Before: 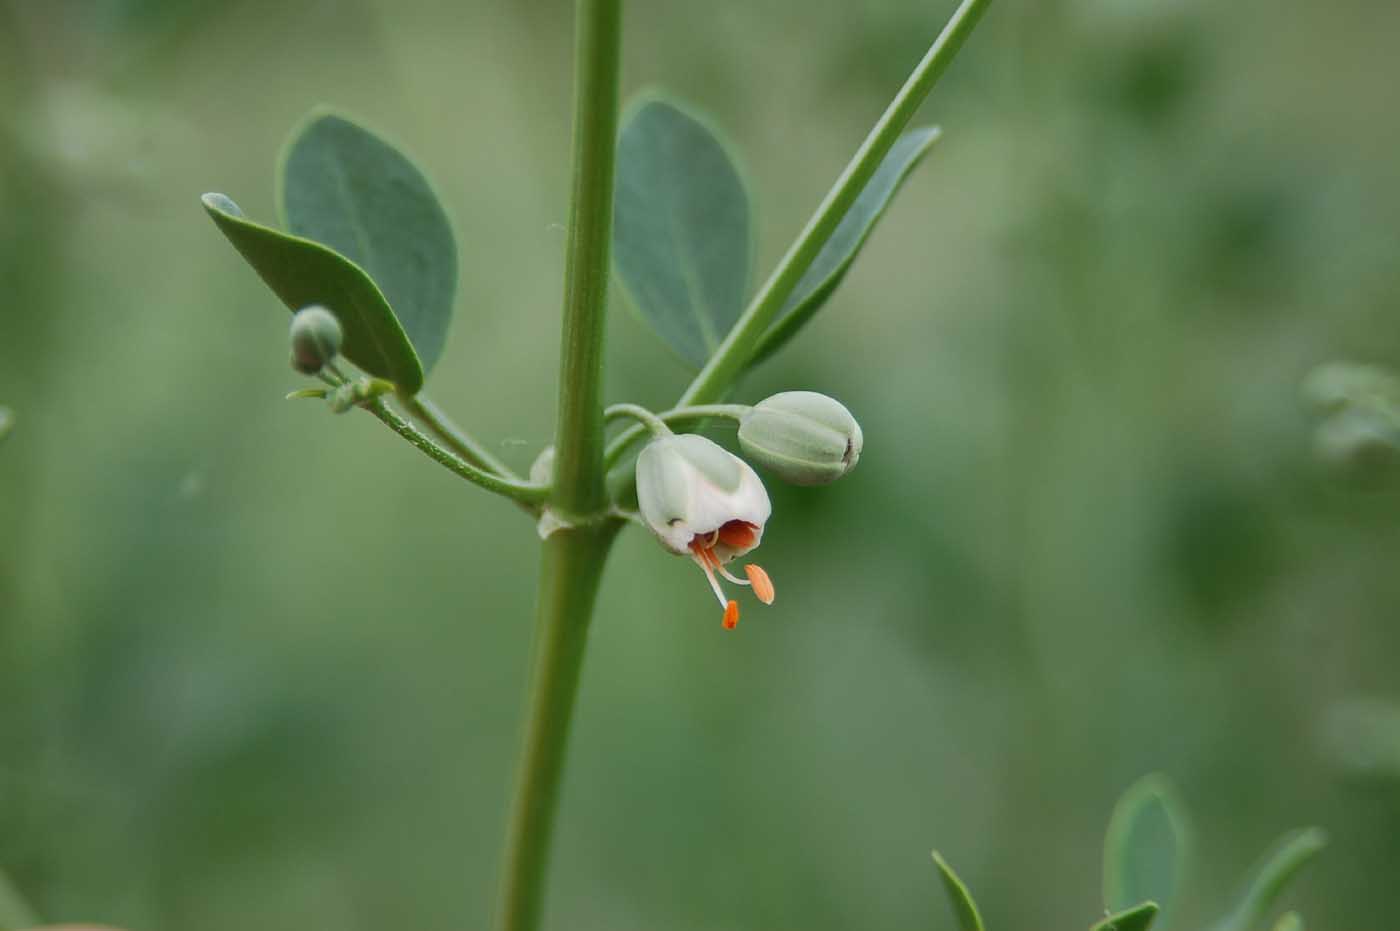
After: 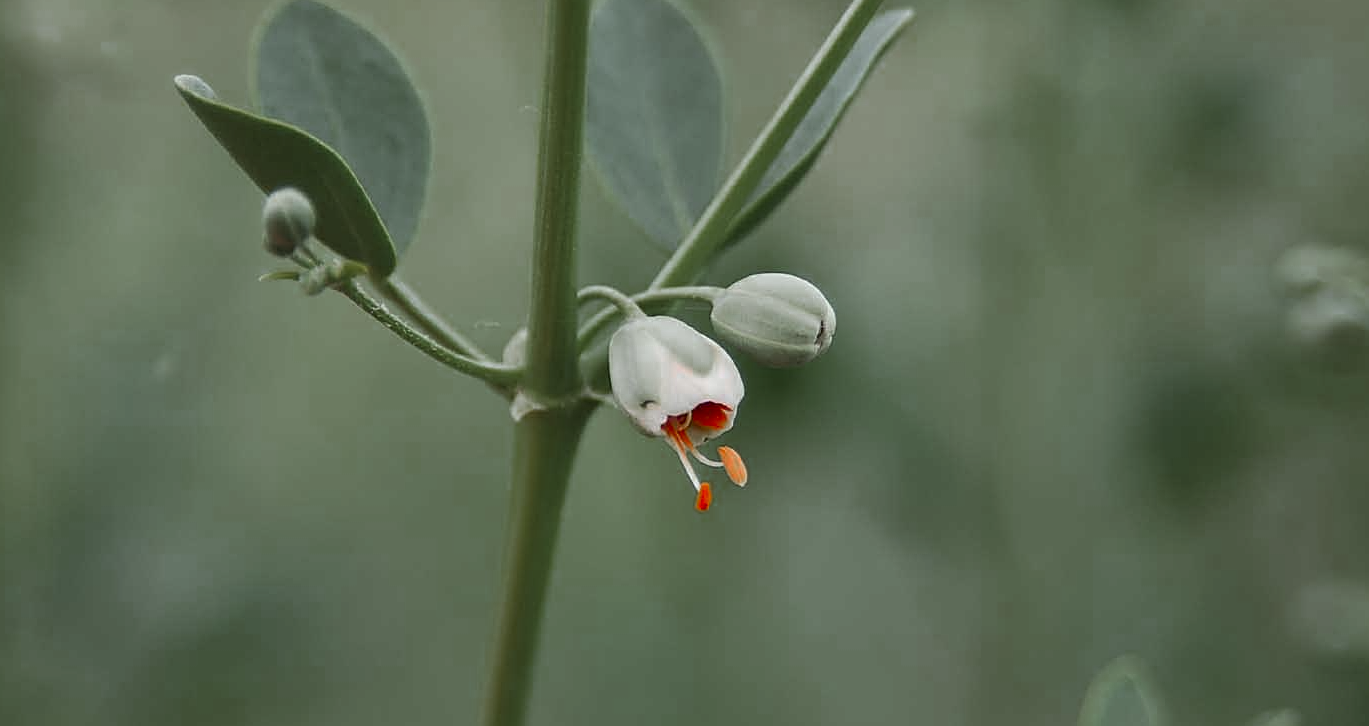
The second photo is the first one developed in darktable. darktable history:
crop and rotate: left 1.936%, top 12.694%, right 0.246%, bottom 9.224%
color zones: curves: ch0 [(0, 0.48) (0.209, 0.398) (0.305, 0.332) (0.429, 0.493) (0.571, 0.5) (0.714, 0.5) (0.857, 0.5) (1, 0.48)]; ch1 [(0, 0.736) (0.143, 0.625) (0.225, 0.371) (0.429, 0.256) (0.571, 0.241) (0.714, 0.213) (0.857, 0.48) (1, 0.736)]; ch2 [(0, 0.448) (0.143, 0.498) (0.286, 0.5) (0.429, 0.5) (0.571, 0.5) (0.714, 0.5) (0.857, 0.5) (1, 0.448)]
sharpen: amount 0.573
shadows and highlights: radius 93.25, shadows -16.06, white point adjustment 0.228, highlights 31.12, compress 48.33%, soften with gaussian
